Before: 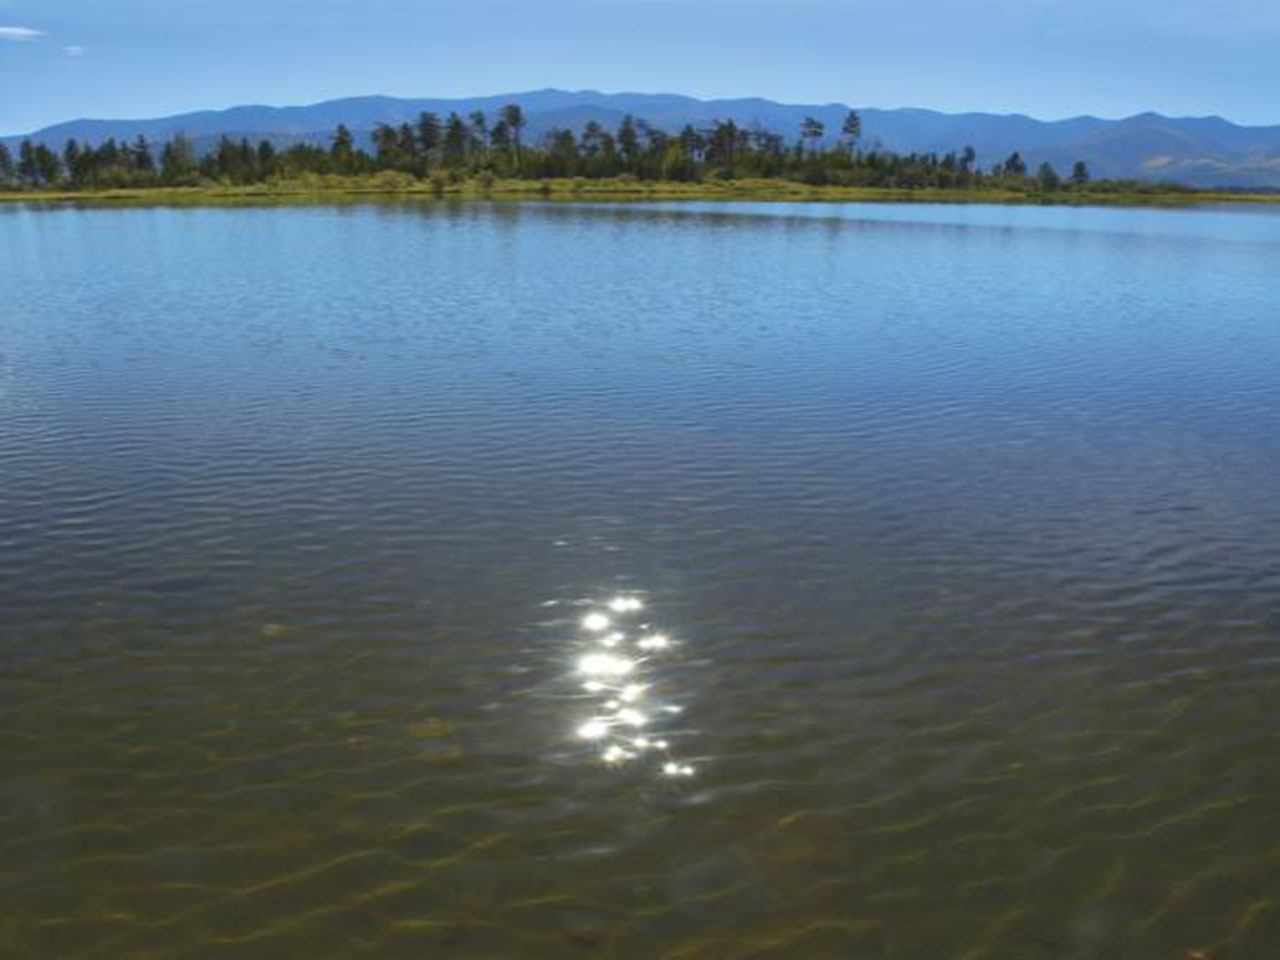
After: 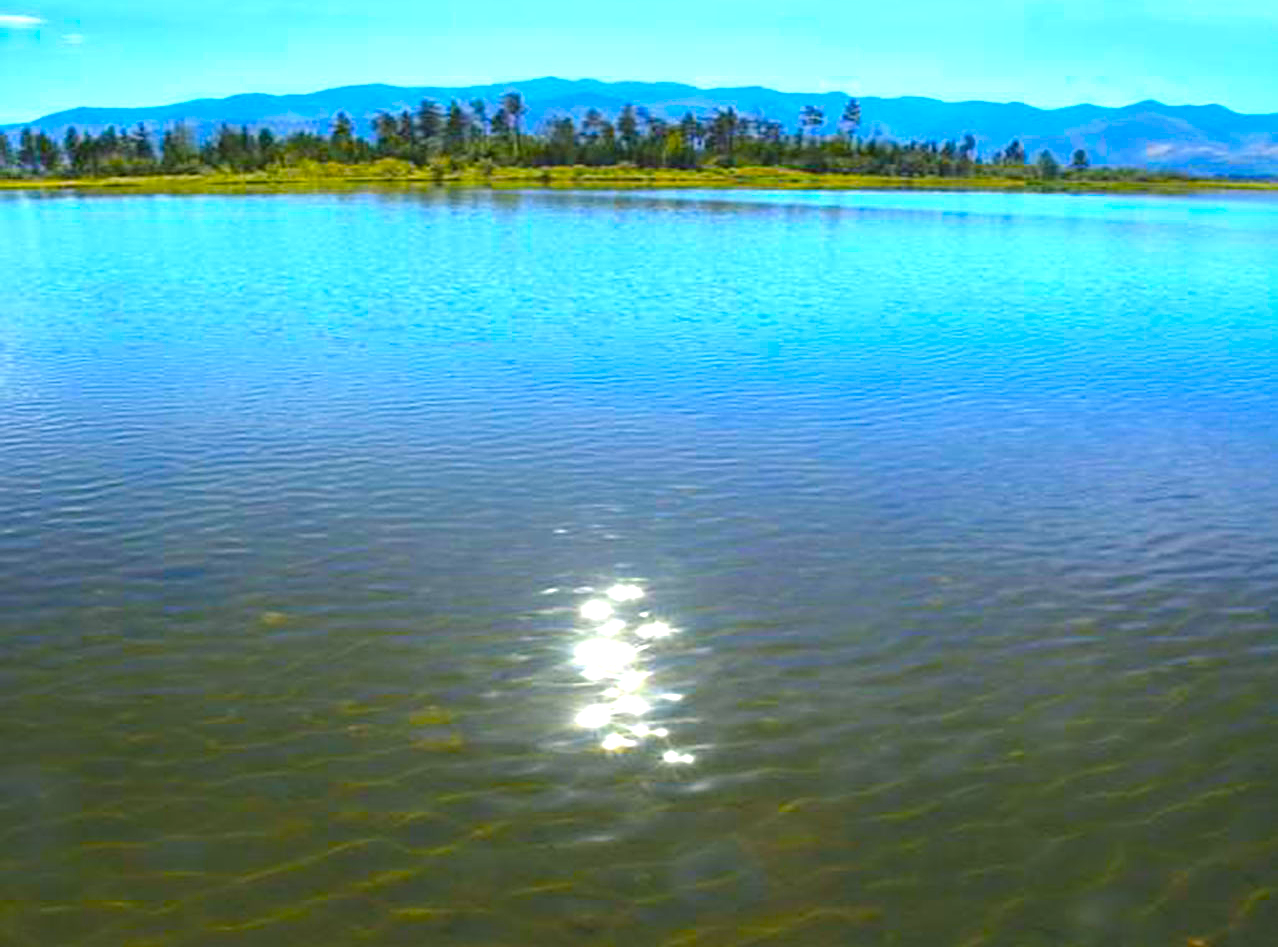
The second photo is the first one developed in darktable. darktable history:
sharpen: on, module defaults
tone equalizer: -8 EV -0.758 EV, -7 EV -0.682 EV, -6 EV -0.62 EV, -5 EV -0.371 EV, -3 EV 0.381 EV, -2 EV 0.6 EV, -1 EV 0.688 EV, +0 EV 0.73 EV
crop: top 1.292%, right 0.099%
color balance rgb: shadows lift › chroma 2.065%, shadows lift › hue 250.2°, power › chroma 0.507%, power › hue 214.87°, linear chroma grading › global chroma 15.12%, perceptual saturation grading › global saturation 29.856%, perceptual brilliance grading › global brilliance 9.946%, perceptual brilliance grading › shadows 15.716%, global vibrance 20%
